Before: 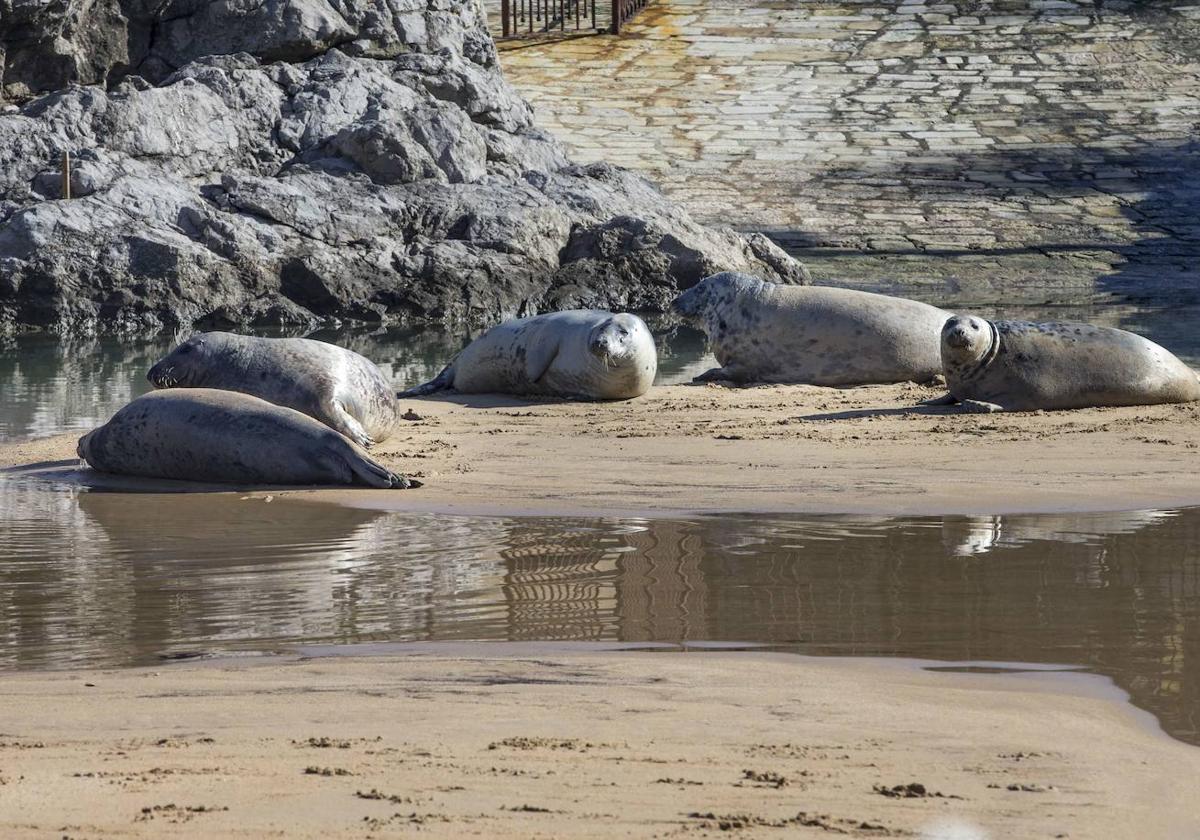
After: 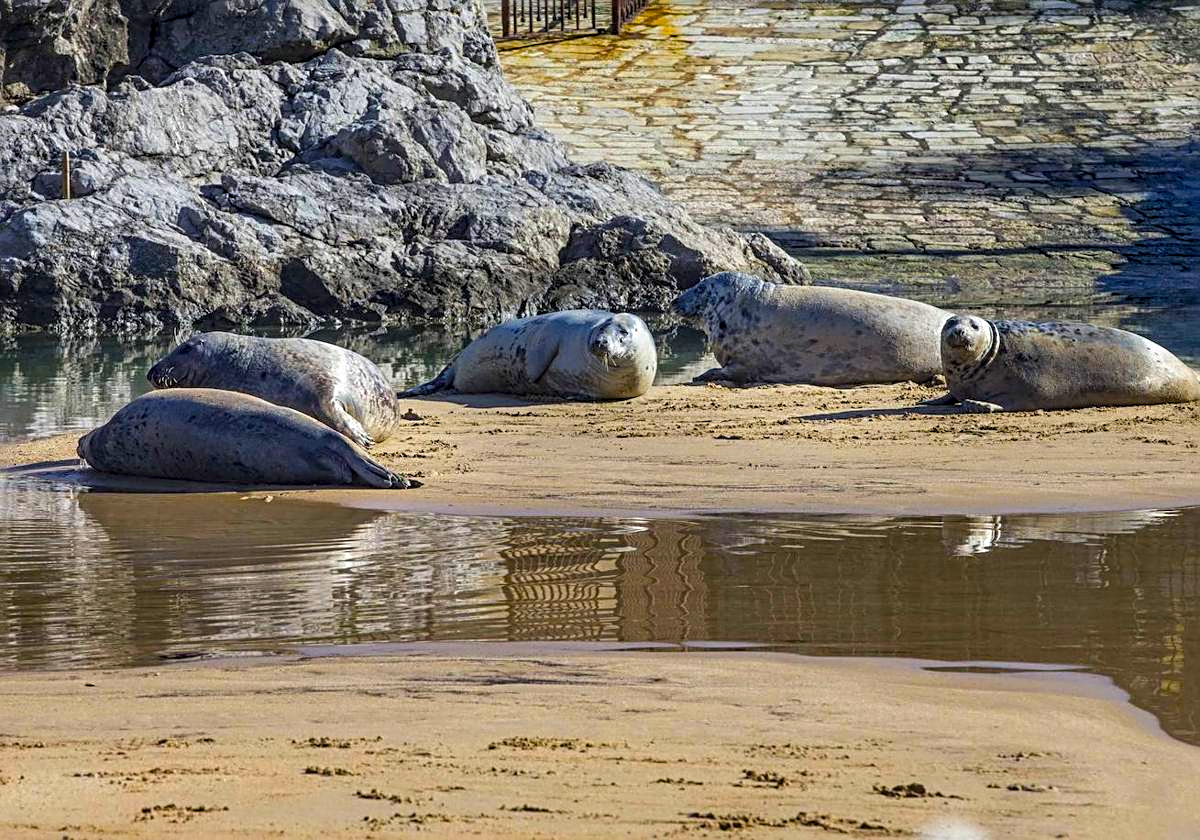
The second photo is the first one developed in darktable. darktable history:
color balance rgb: linear chroma grading › shadows 10.181%, linear chroma grading › highlights 10.382%, linear chroma grading › global chroma 15.051%, linear chroma grading › mid-tones 14.873%, perceptual saturation grading › global saturation 25.162%, global vibrance 20%
sharpen: radius 2.738
local contrast: on, module defaults
